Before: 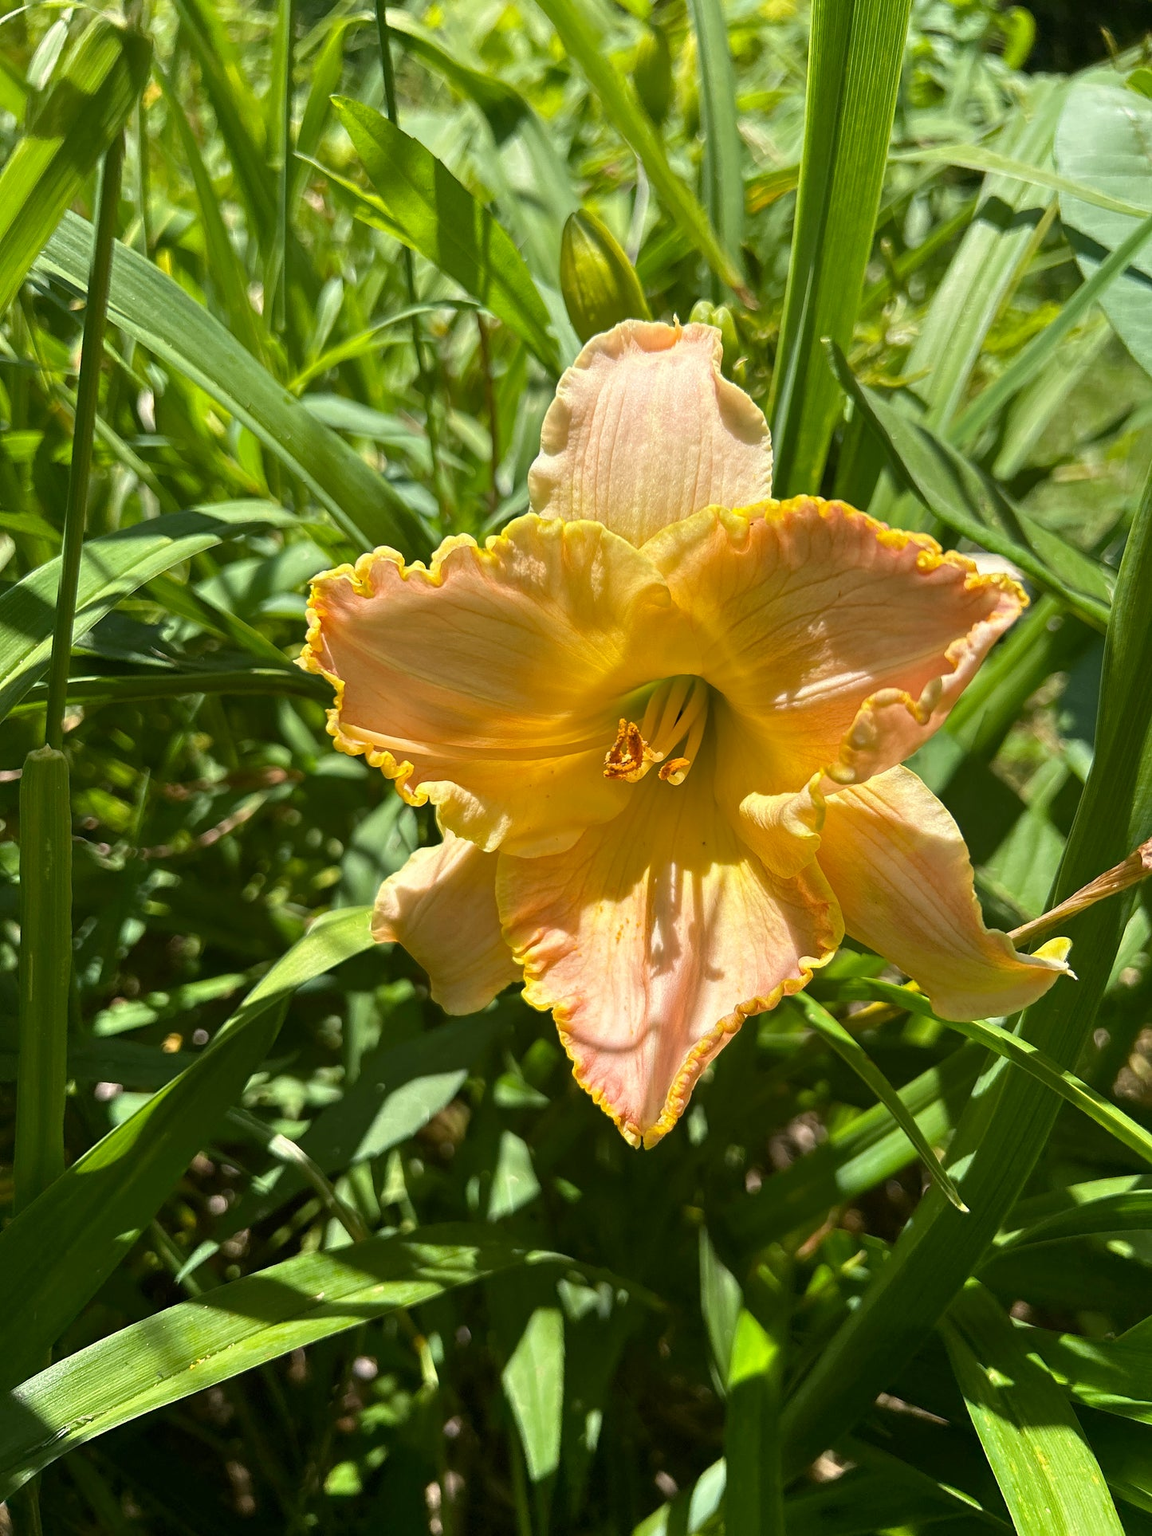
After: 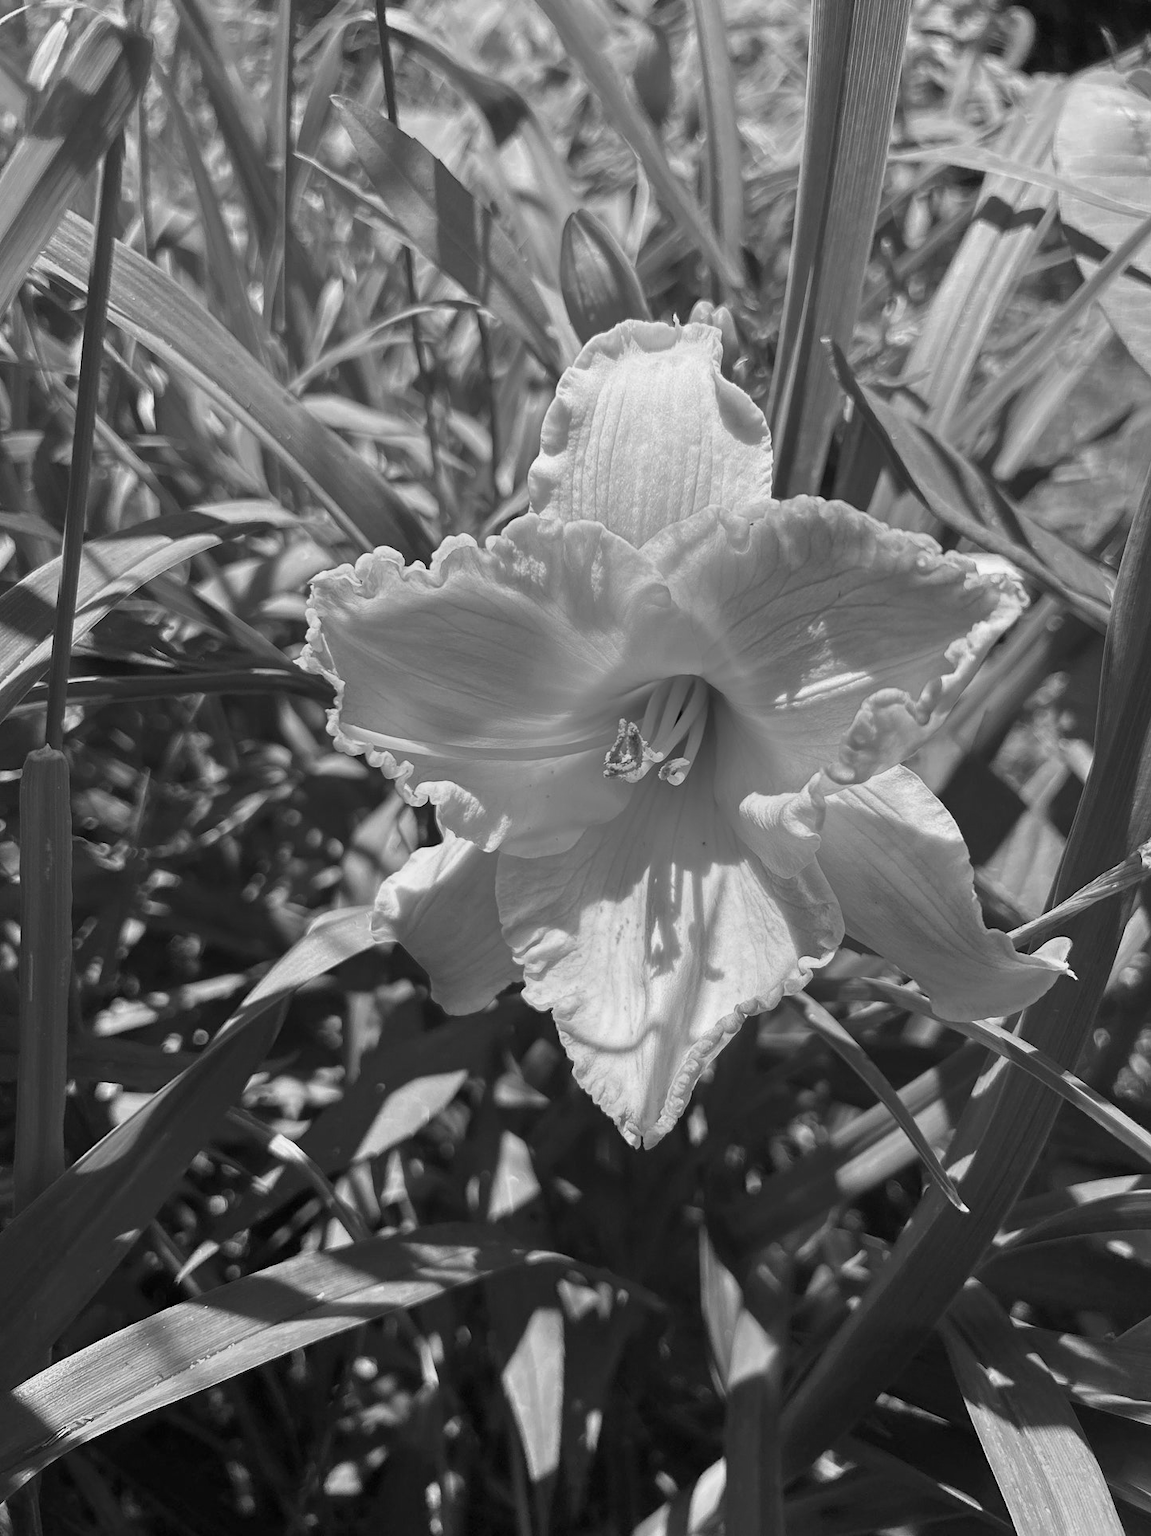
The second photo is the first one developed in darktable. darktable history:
monochrome: a 16.06, b 15.48, size 1
color zones: curves: ch0 [(0, 0.613) (0.01, 0.613) (0.245, 0.448) (0.498, 0.529) (0.642, 0.665) (0.879, 0.777) (0.99, 0.613)]; ch1 [(0, 0.035) (0.121, 0.189) (0.259, 0.197) (0.415, 0.061) (0.589, 0.022) (0.732, 0.022) (0.857, 0.026) (0.991, 0.053)]
